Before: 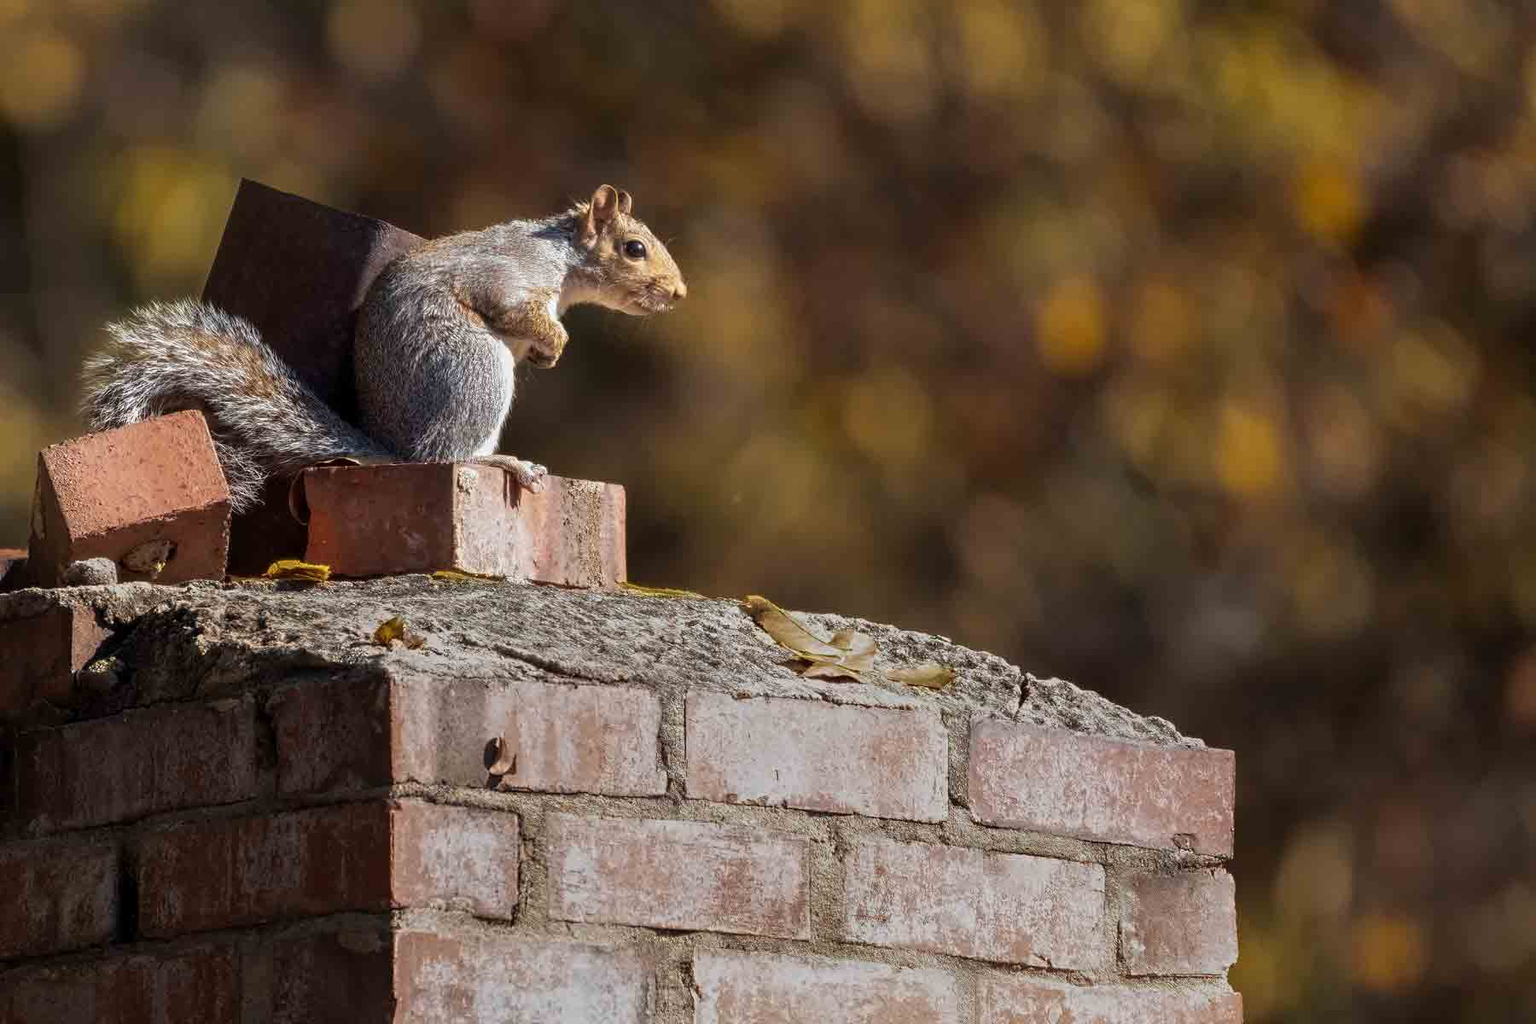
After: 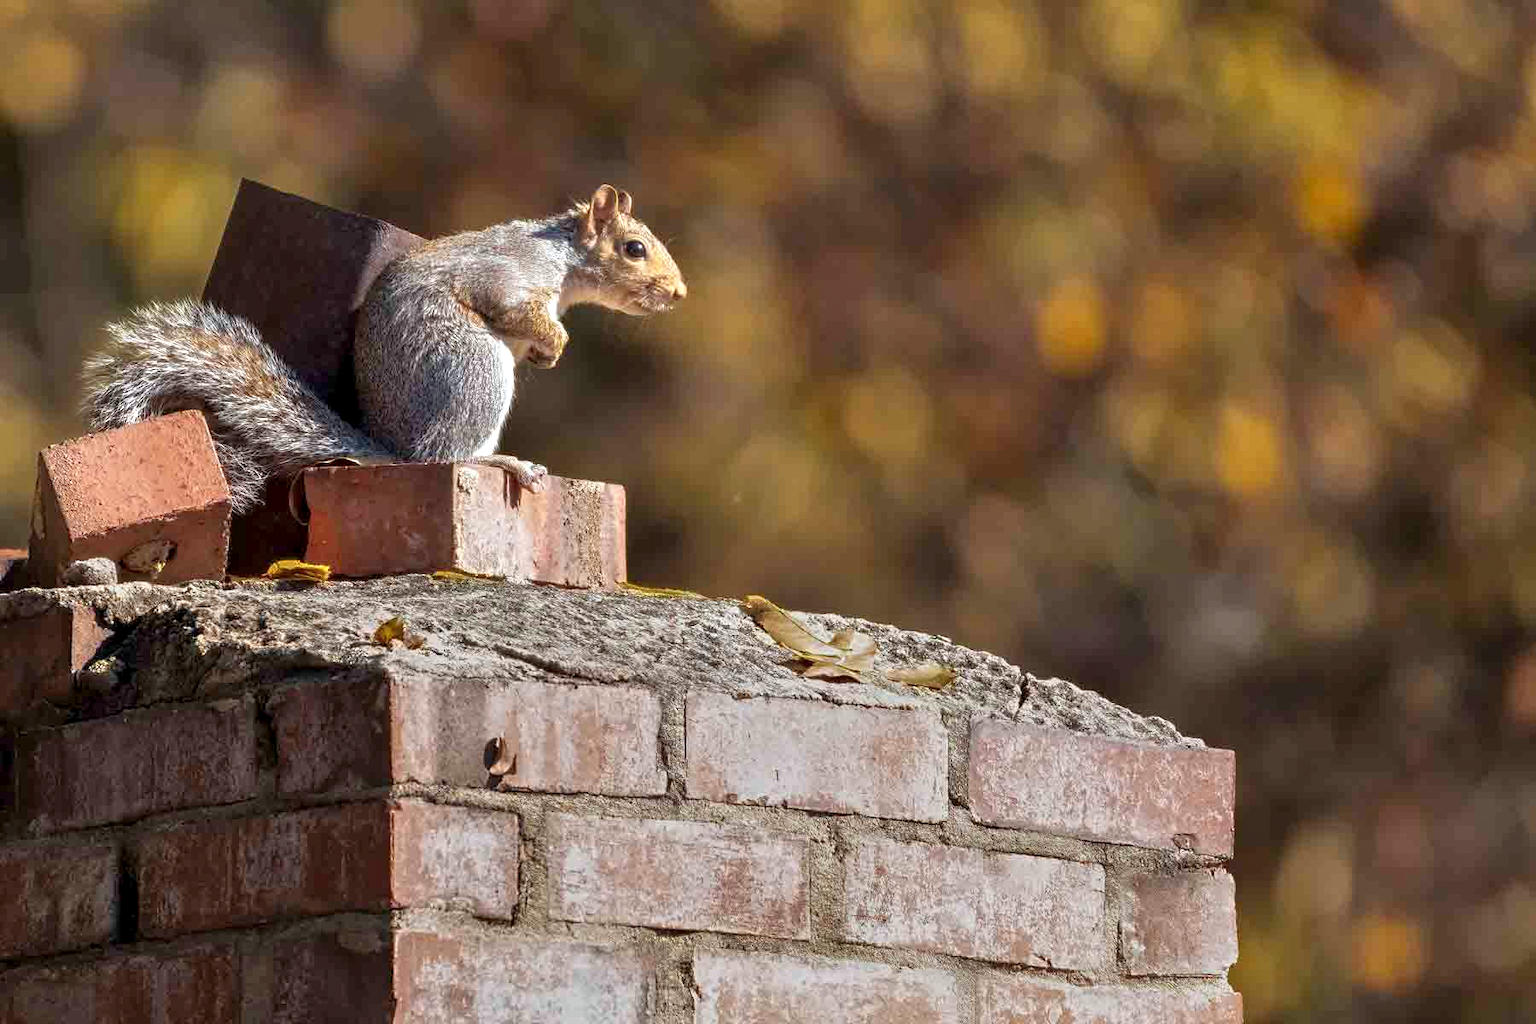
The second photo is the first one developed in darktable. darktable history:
contrast equalizer: octaves 7, y [[0.528 ×6], [0.514 ×6], [0.362 ×6], [0 ×6], [0 ×6]]
tone equalizer: -8 EV 1 EV, -7 EV 1 EV, -6 EV 1 EV, -5 EV 1 EV, -4 EV 1 EV, -3 EV 0.75 EV, -2 EV 0.5 EV, -1 EV 0.25 EV
